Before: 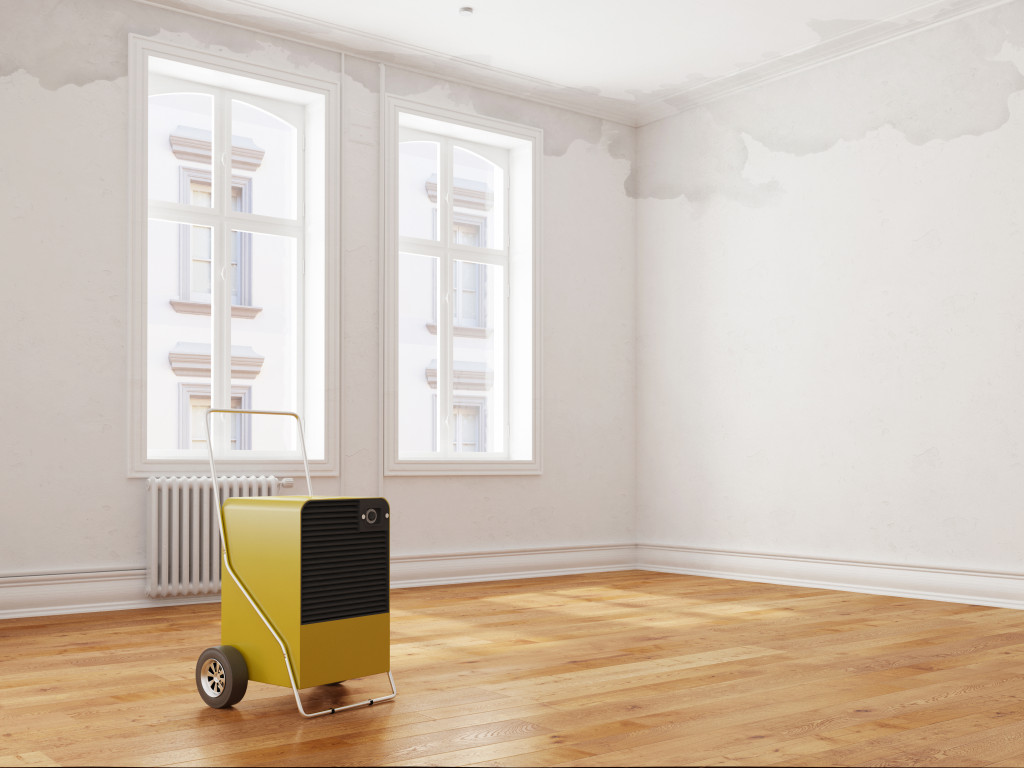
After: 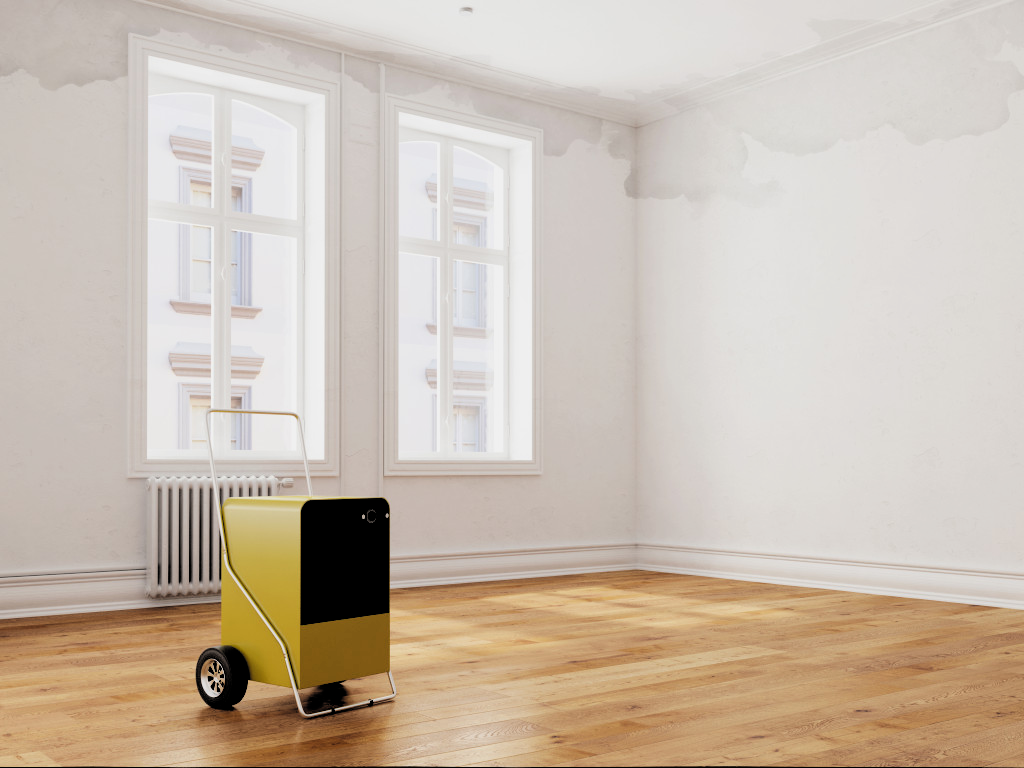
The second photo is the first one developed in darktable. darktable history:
exposure: black level correction 0, exposure -0.766 EV, compensate highlight preservation false
filmic rgb: middle gray luminance 13.55%, black relative exposure -1.97 EV, white relative exposure 3.1 EV, threshold 6 EV, target black luminance 0%, hardness 1.79, latitude 59.23%, contrast 1.728, highlights saturation mix 5%, shadows ↔ highlights balance -37.52%, add noise in highlights 0, color science v3 (2019), use custom middle-gray values true, iterations of high-quality reconstruction 0, contrast in highlights soft, enable highlight reconstruction true
